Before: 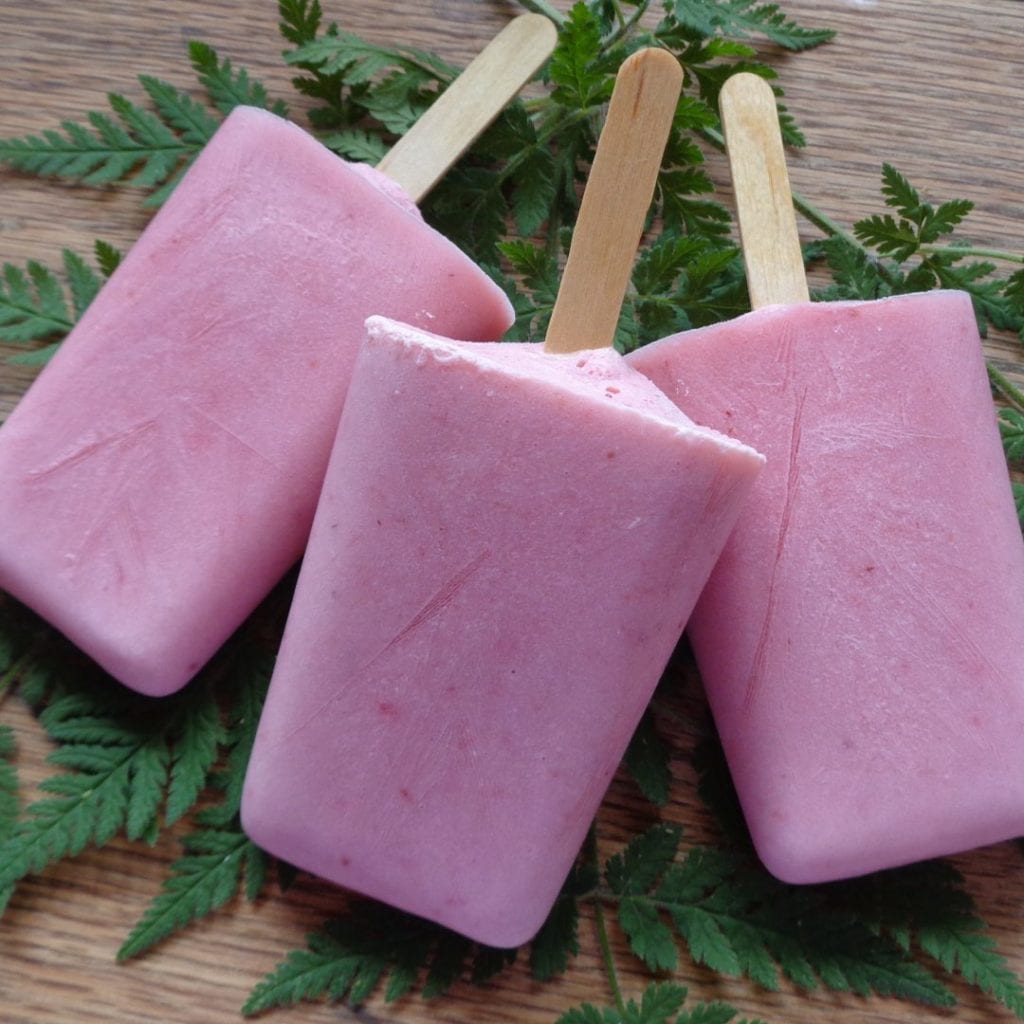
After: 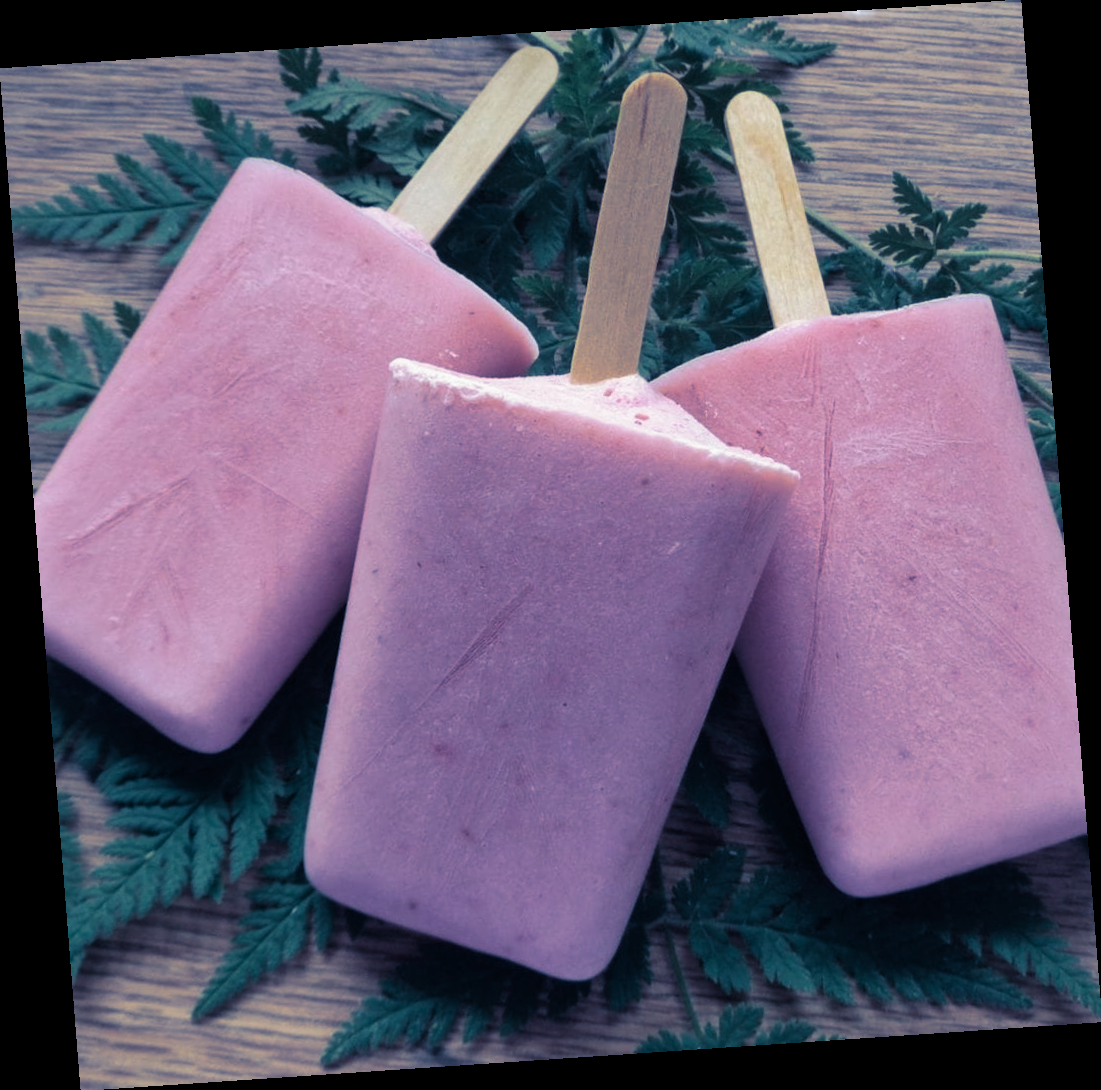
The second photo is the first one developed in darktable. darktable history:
rotate and perspective: rotation -4.2°, shear 0.006, automatic cropping off
split-toning: shadows › hue 226.8°, shadows › saturation 0.84
